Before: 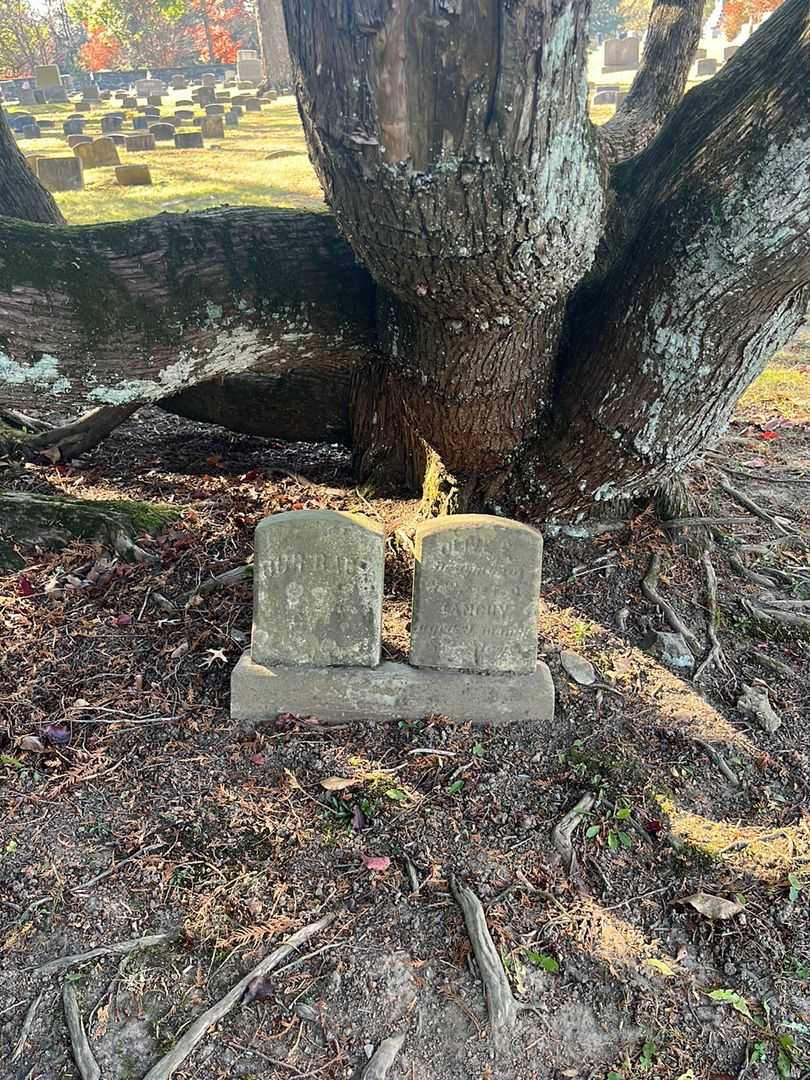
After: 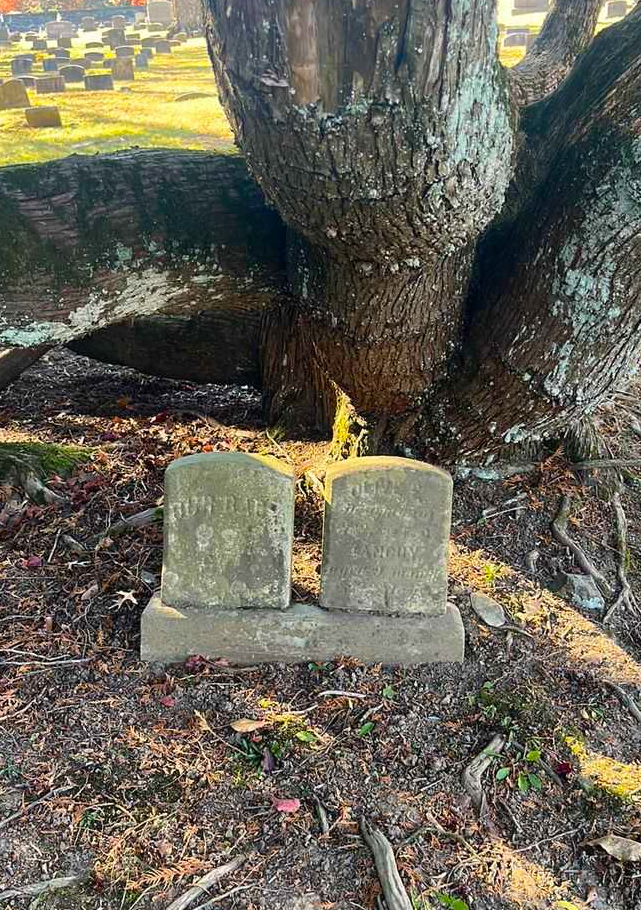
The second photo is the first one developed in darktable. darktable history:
color balance rgb: perceptual saturation grading › global saturation 25%, global vibrance 20%
crop: left 11.225%, top 5.381%, right 9.565%, bottom 10.314%
bloom: size 9%, threshold 100%, strength 7%
